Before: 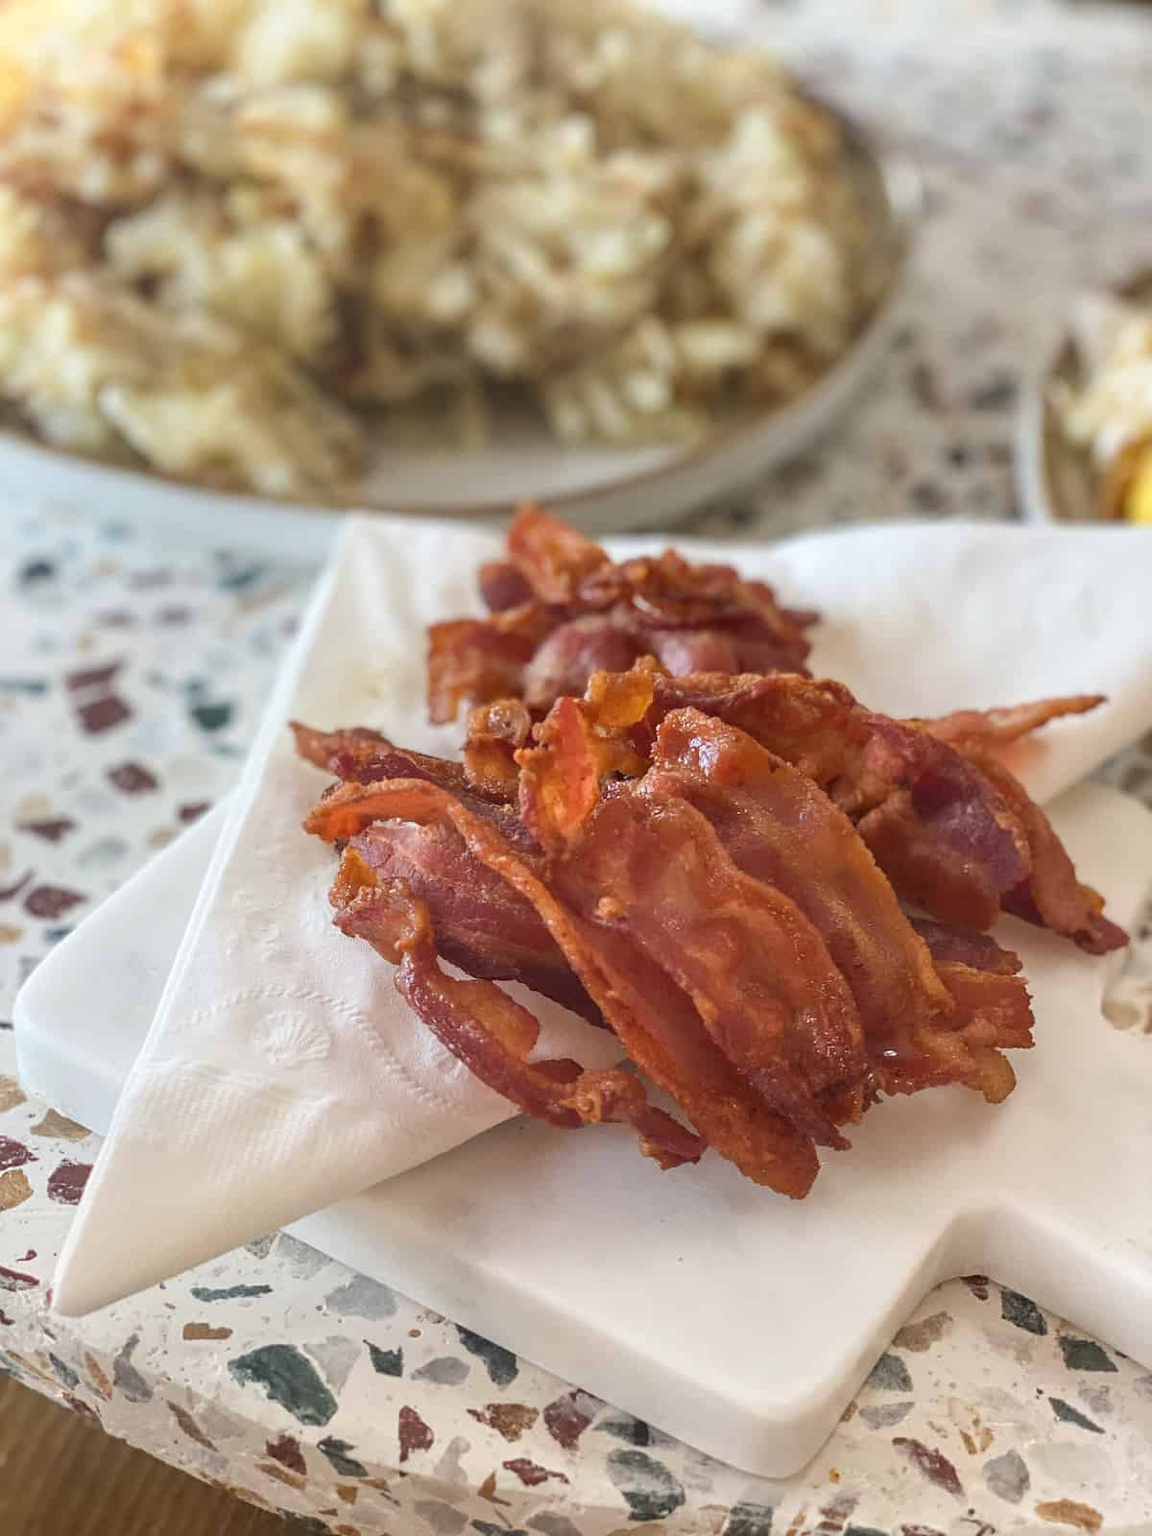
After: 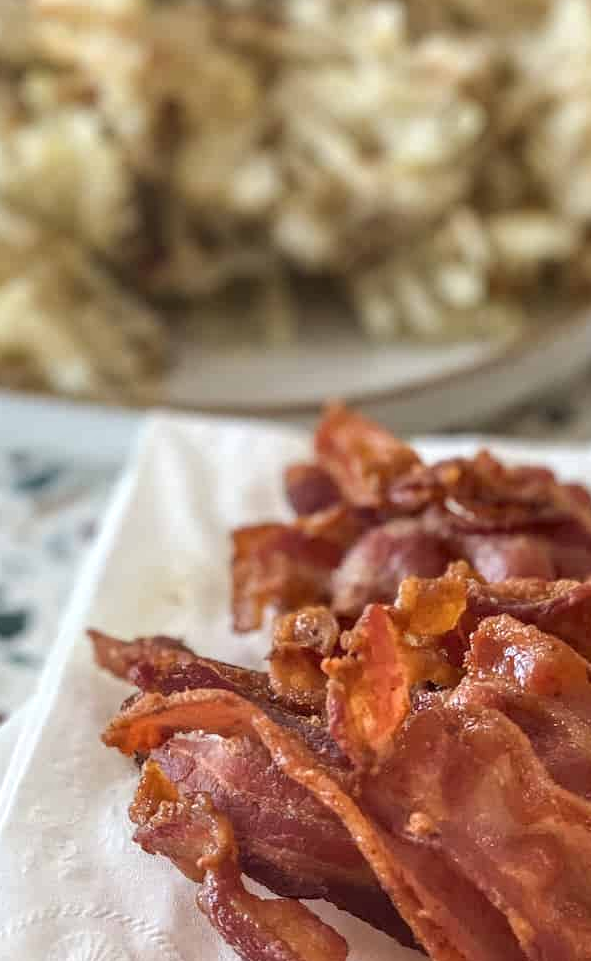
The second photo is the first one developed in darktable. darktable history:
local contrast: detail 130%
crop: left 17.835%, top 7.675%, right 32.881%, bottom 32.213%
